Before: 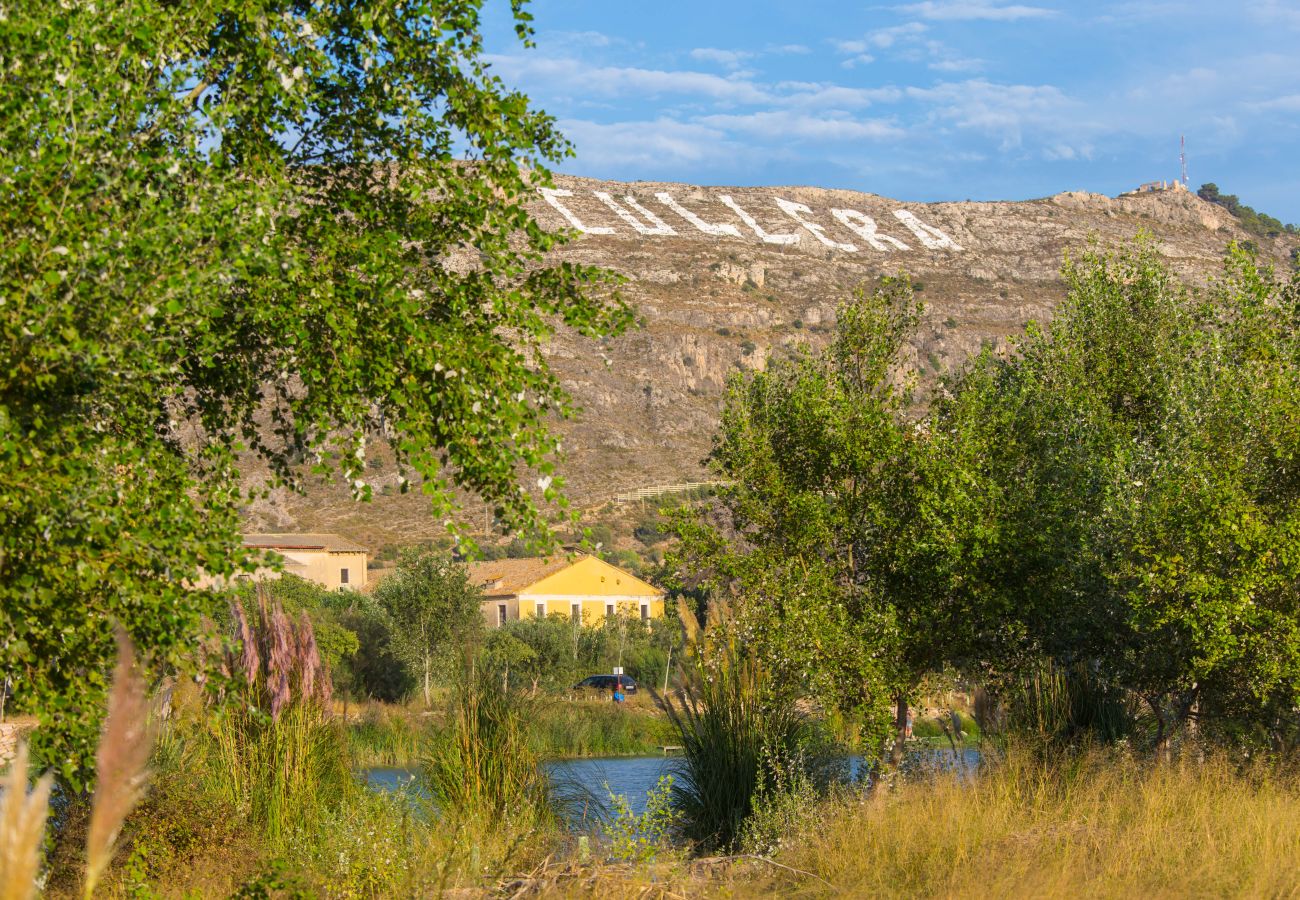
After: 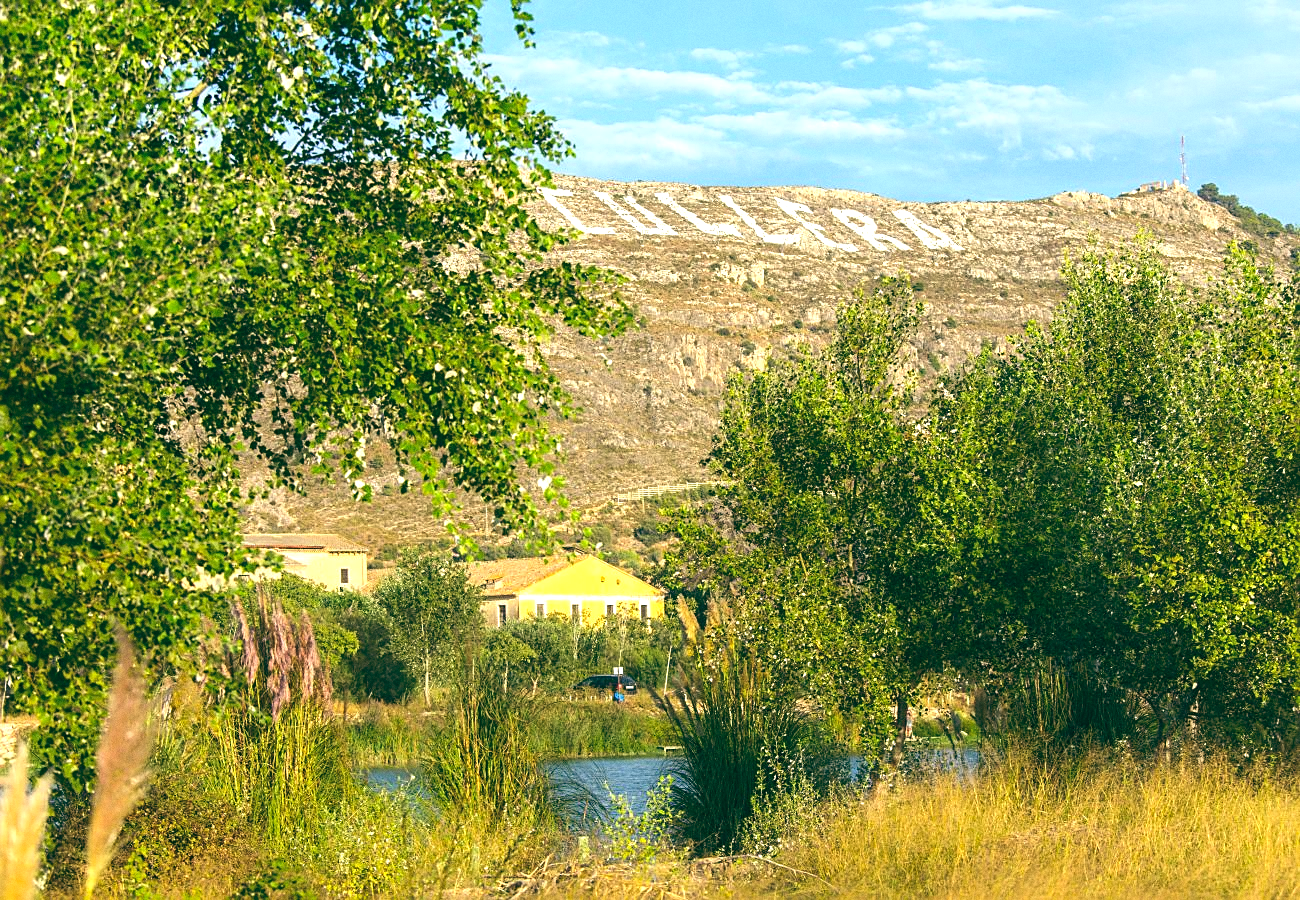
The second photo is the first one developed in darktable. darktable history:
color balance: lift [1.005, 0.99, 1.007, 1.01], gamma [1, 1.034, 1.032, 0.966], gain [0.873, 1.055, 1.067, 0.933]
sharpen: on, module defaults
grain: coarseness 0.09 ISO
tone equalizer: -8 EV -0.001 EV, -7 EV 0.001 EV, -6 EV -0.002 EV, -5 EV -0.003 EV, -4 EV -0.062 EV, -3 EV -0.222 EV, -2 EV -0.267 EV, -1 EV 0.105 EV, +0 EV 0.303 EV
exposure: black level correction 0, exposure 0.7 EV, compensate exposure bias true, compensate highlight preservation false
